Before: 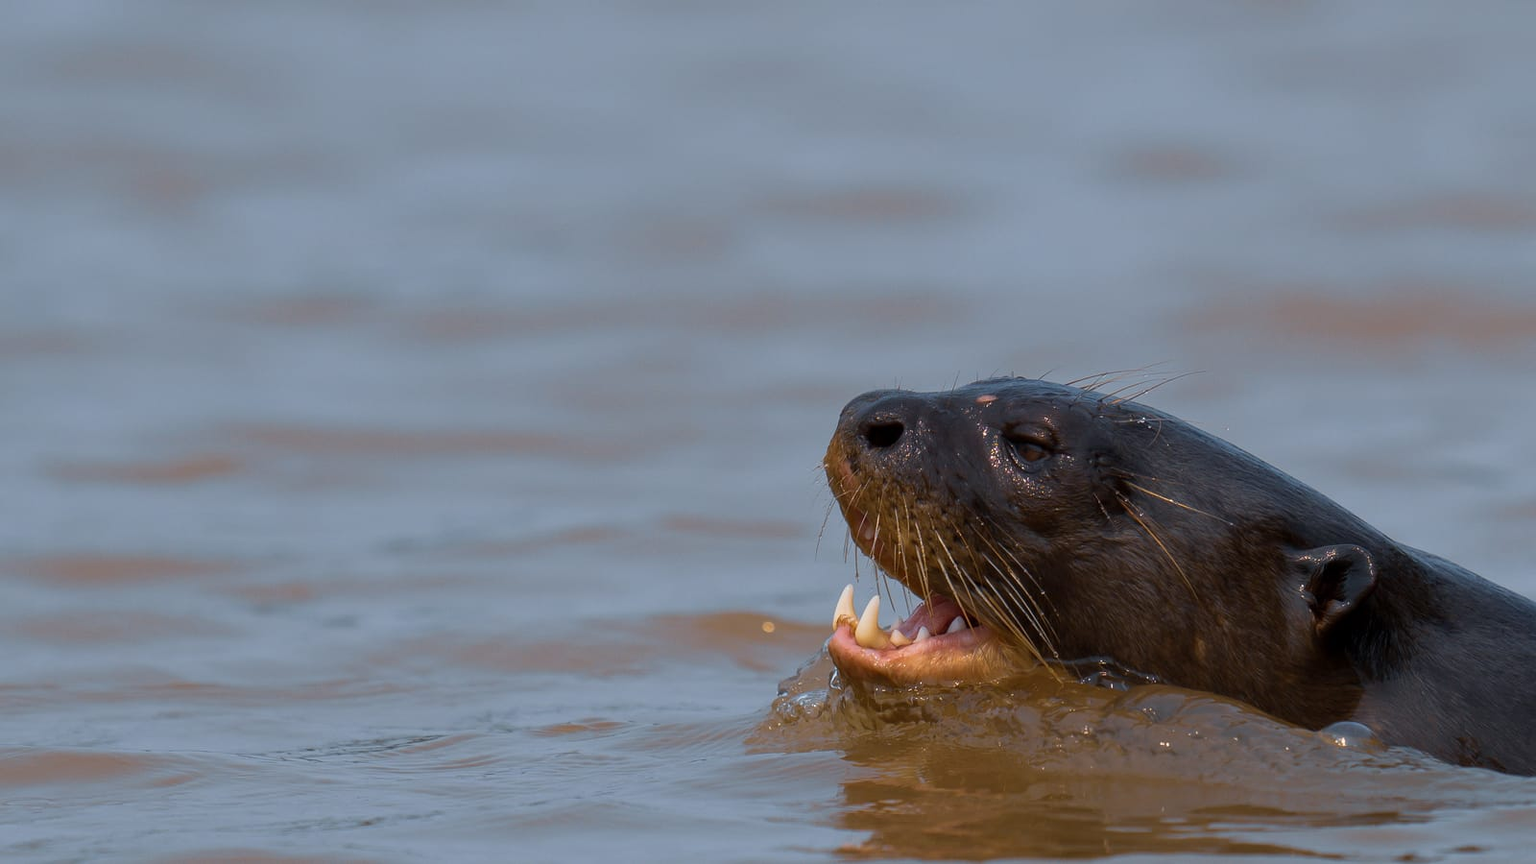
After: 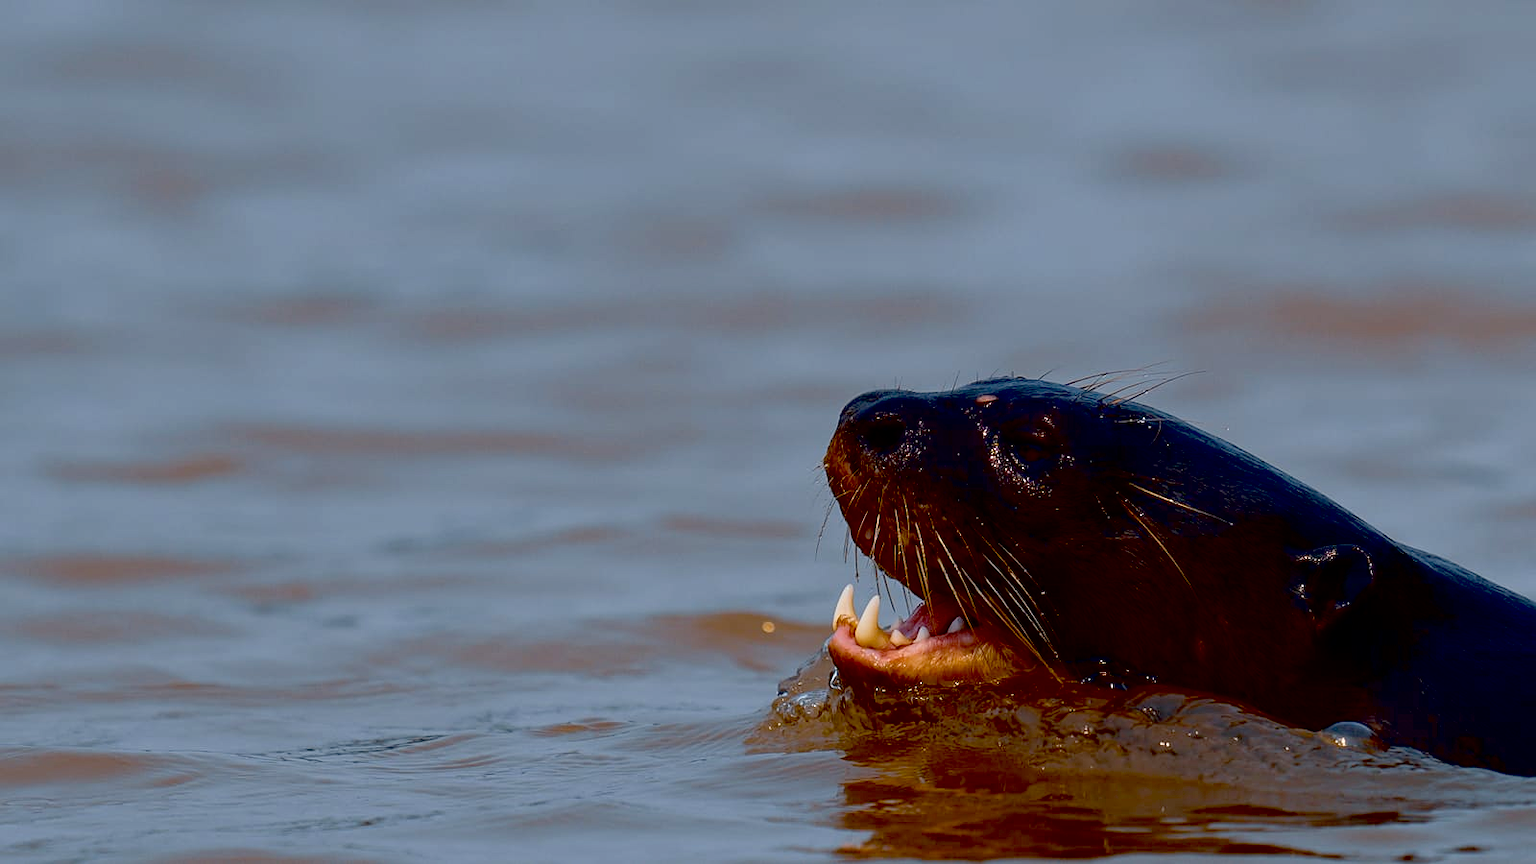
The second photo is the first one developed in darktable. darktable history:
local contrast: mode bilateral grid, contrast 15, coarseness 36, detail 105%, midtone range 0.2
exposure: black level correction 0.056, compensate highlight preservation false
sharpen: amount 0.2
